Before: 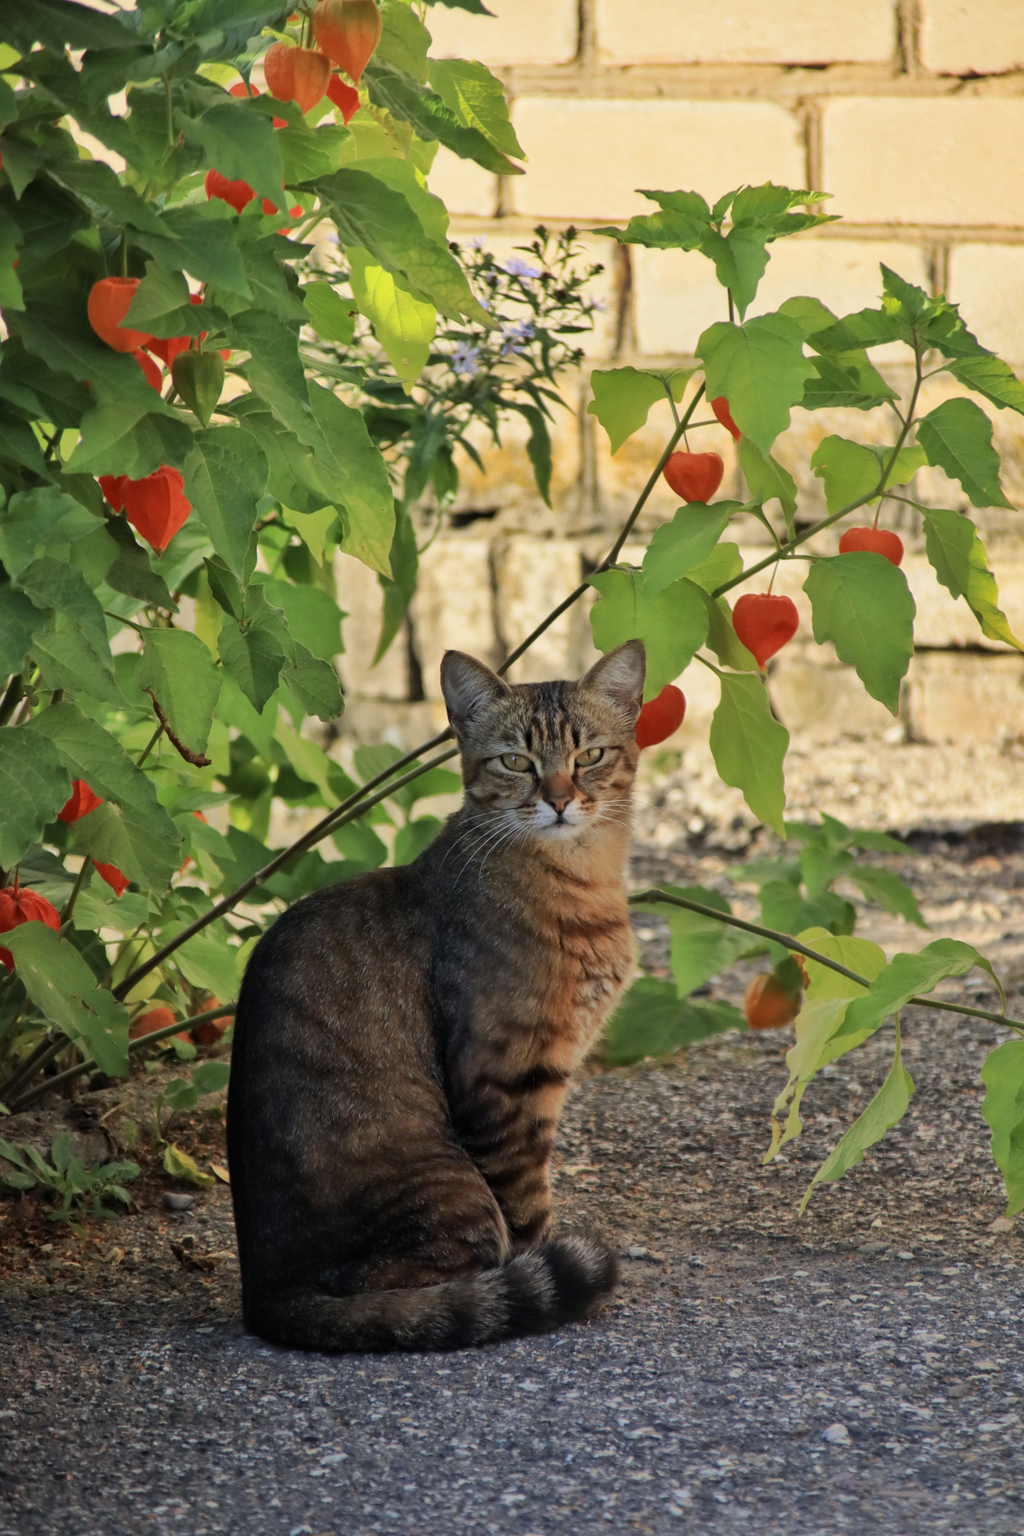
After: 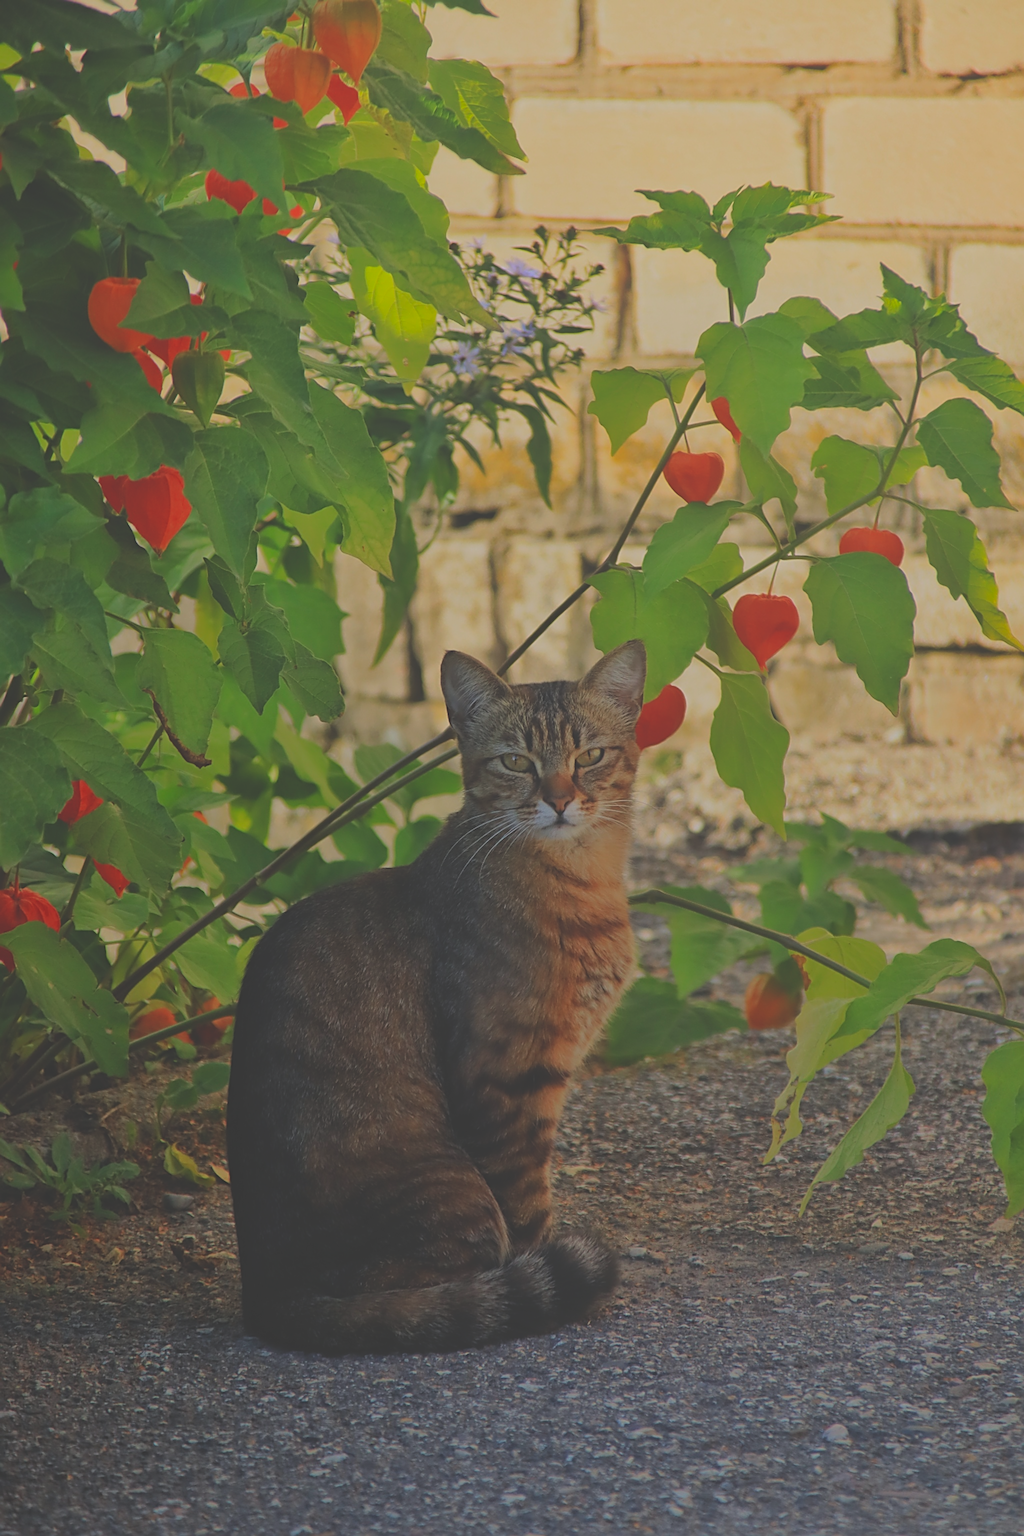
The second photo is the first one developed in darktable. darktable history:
local contrast: detail 71%
exposure: black level correction -0.036, exposure -0.495 EV, compensate exposure bias true, compensate highlight preservation false
sharpen: radius 2.699, amount 0.656
